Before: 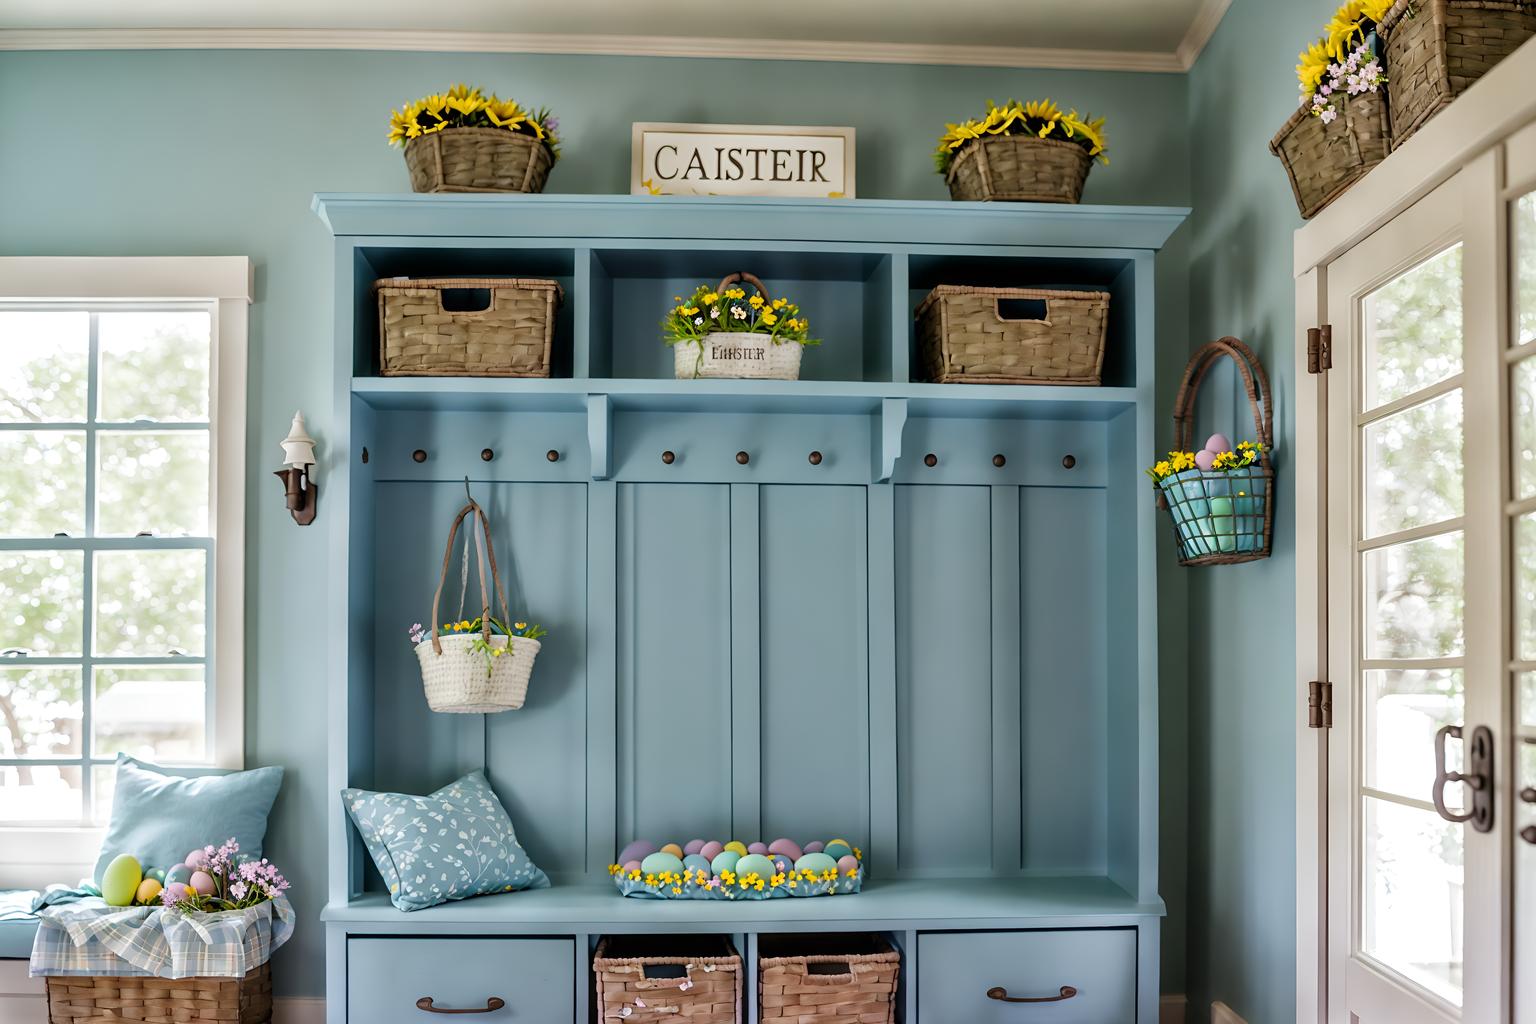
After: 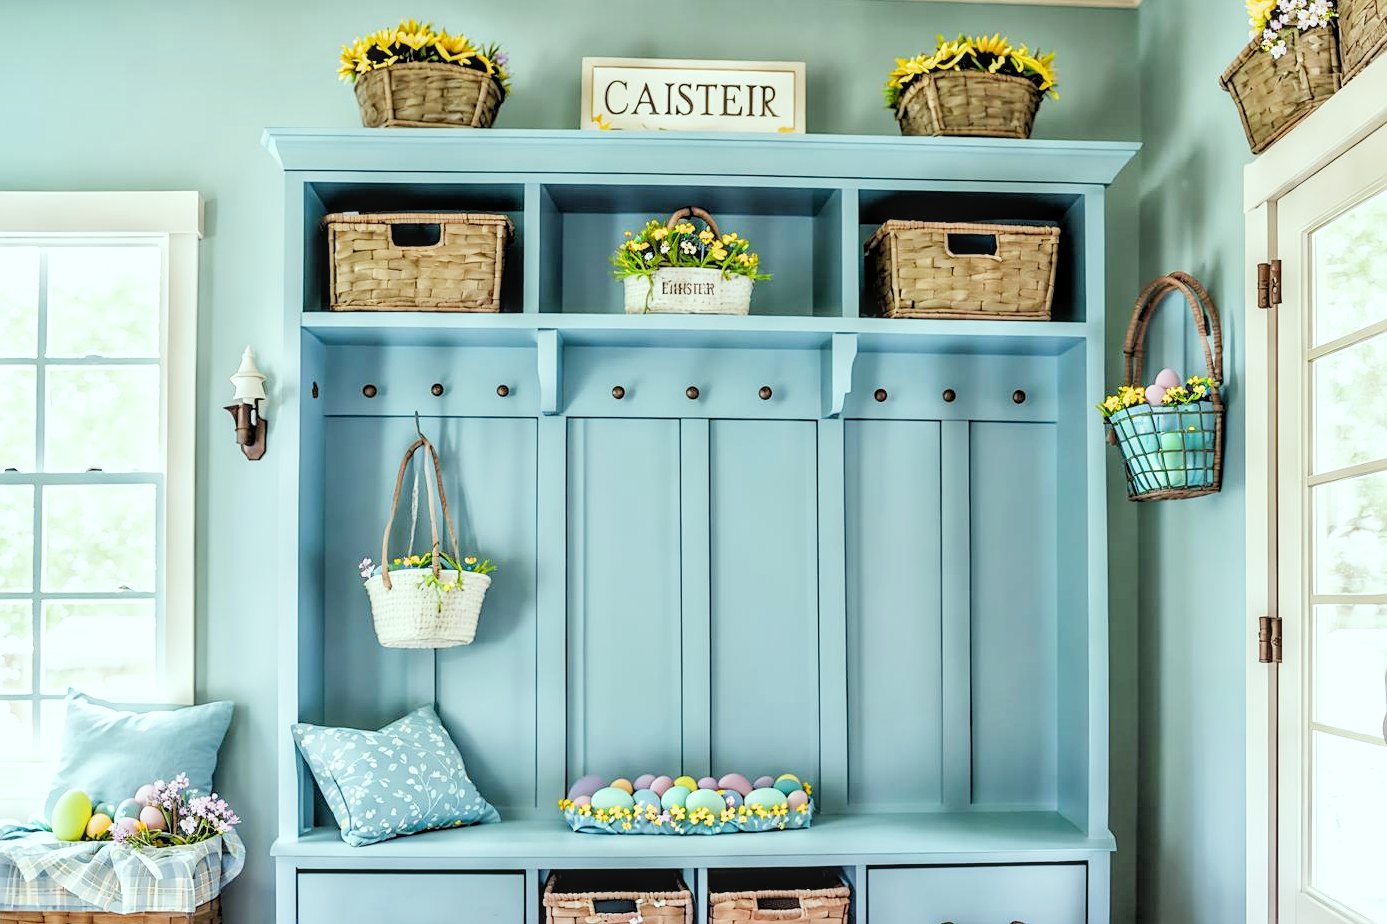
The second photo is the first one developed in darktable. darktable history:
exposure: black level correction 0, exposure 1.198 EV, compensate exposure bias true, compensate highlight preservation false
tone equalizer: -8 EV 1 EV, -7 EV 1 EV, -6 EV 1 EV, -5 EV 1 EV, -4 EV 1 EV, -3 EV 0.75 EV, -2 EV 0.5 EV, -1 EV 0.25 EV
filmic rgb: black relative exposure -5 EV, hardness 2.88, contrast 1.1, highlights saturation mix -20%
color correction: highlights a* -6.69, highlights b* 0.49
sharpen: amount 0.2
crop: left 3.305%, top 6.436%, right 6.389%, bottom 3.258%
local contrast: on, module defaults
levels: mode automatic, black 0.023%, white 99.97%, levels [0.062, 0.494, 0.925]
